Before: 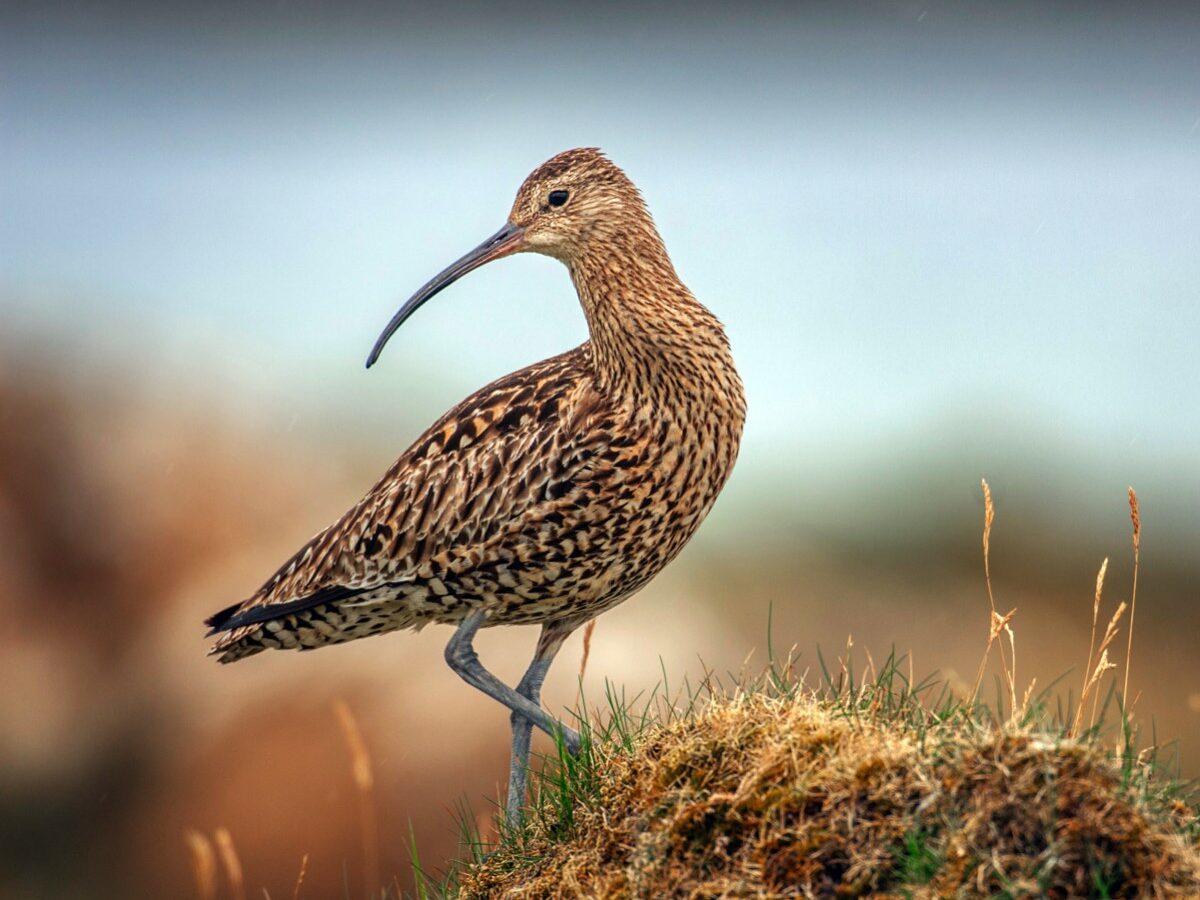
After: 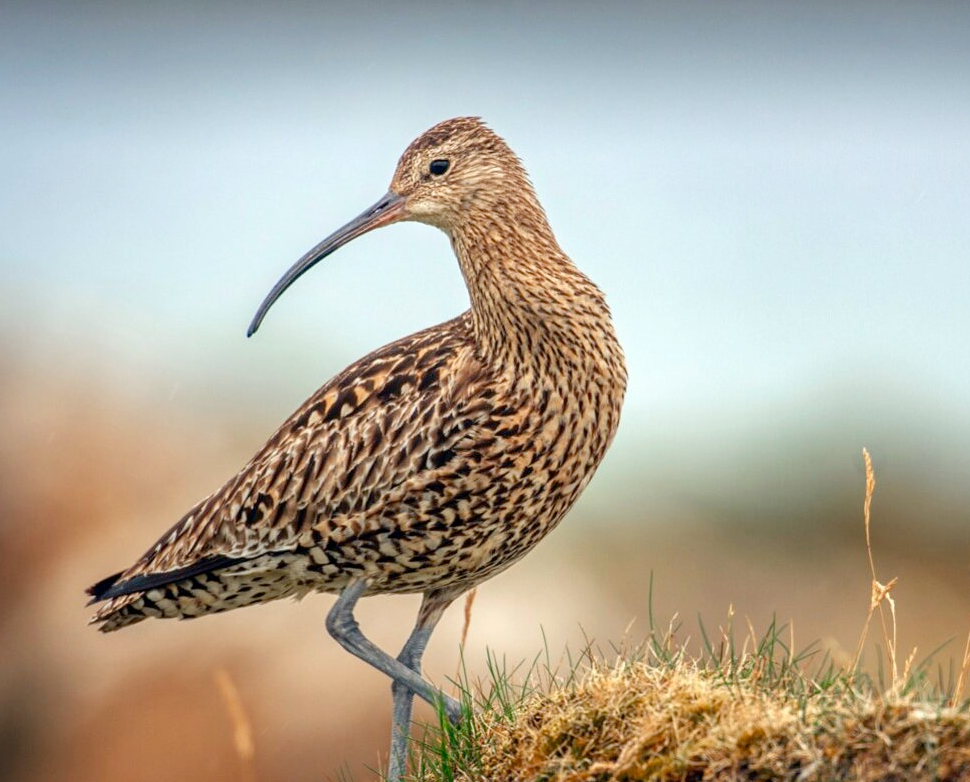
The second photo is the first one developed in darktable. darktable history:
crop: left 9.965%, top 3.543%, right 9.184%, bottom 9.458%
